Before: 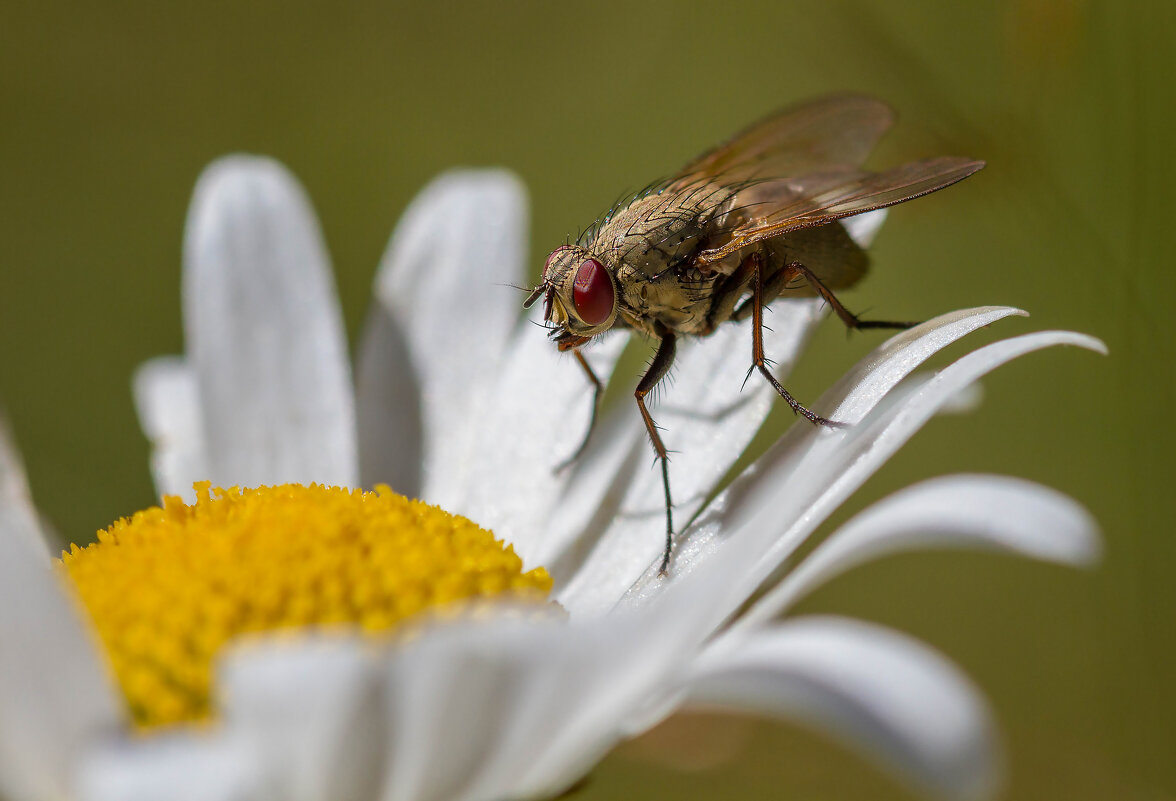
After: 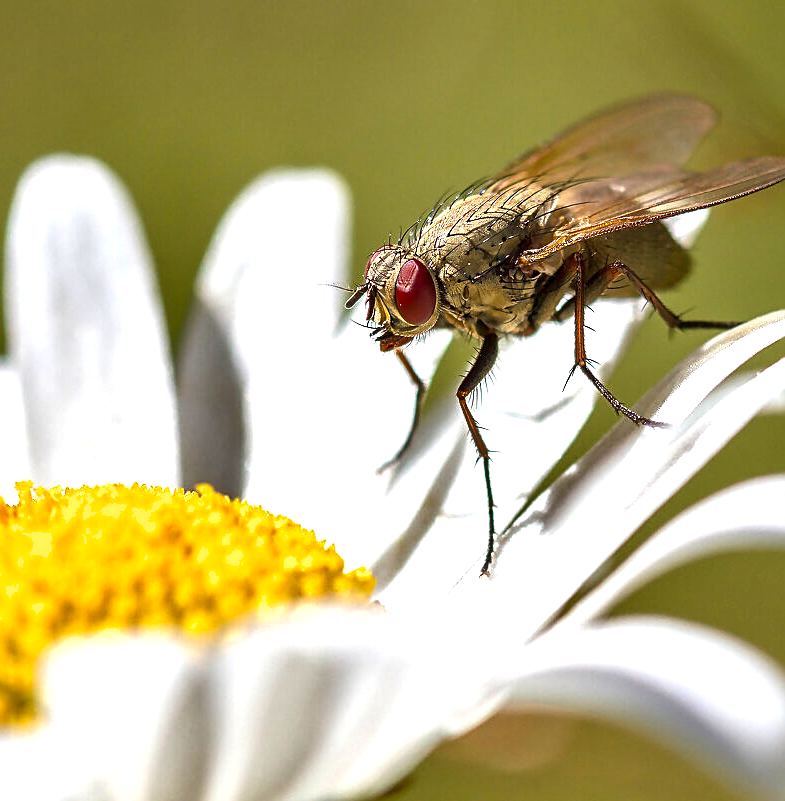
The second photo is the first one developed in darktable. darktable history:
shadows and highlights: shadows 47.51, highlights -40.91, soften with gaussian
sharpen: on, module defaults
exposure: black level correction 0, exposure 1.182 EV, compensate exposure bias true, compensate highlight preservation false
crop and rotate: left 15.262%, right 17.933%
